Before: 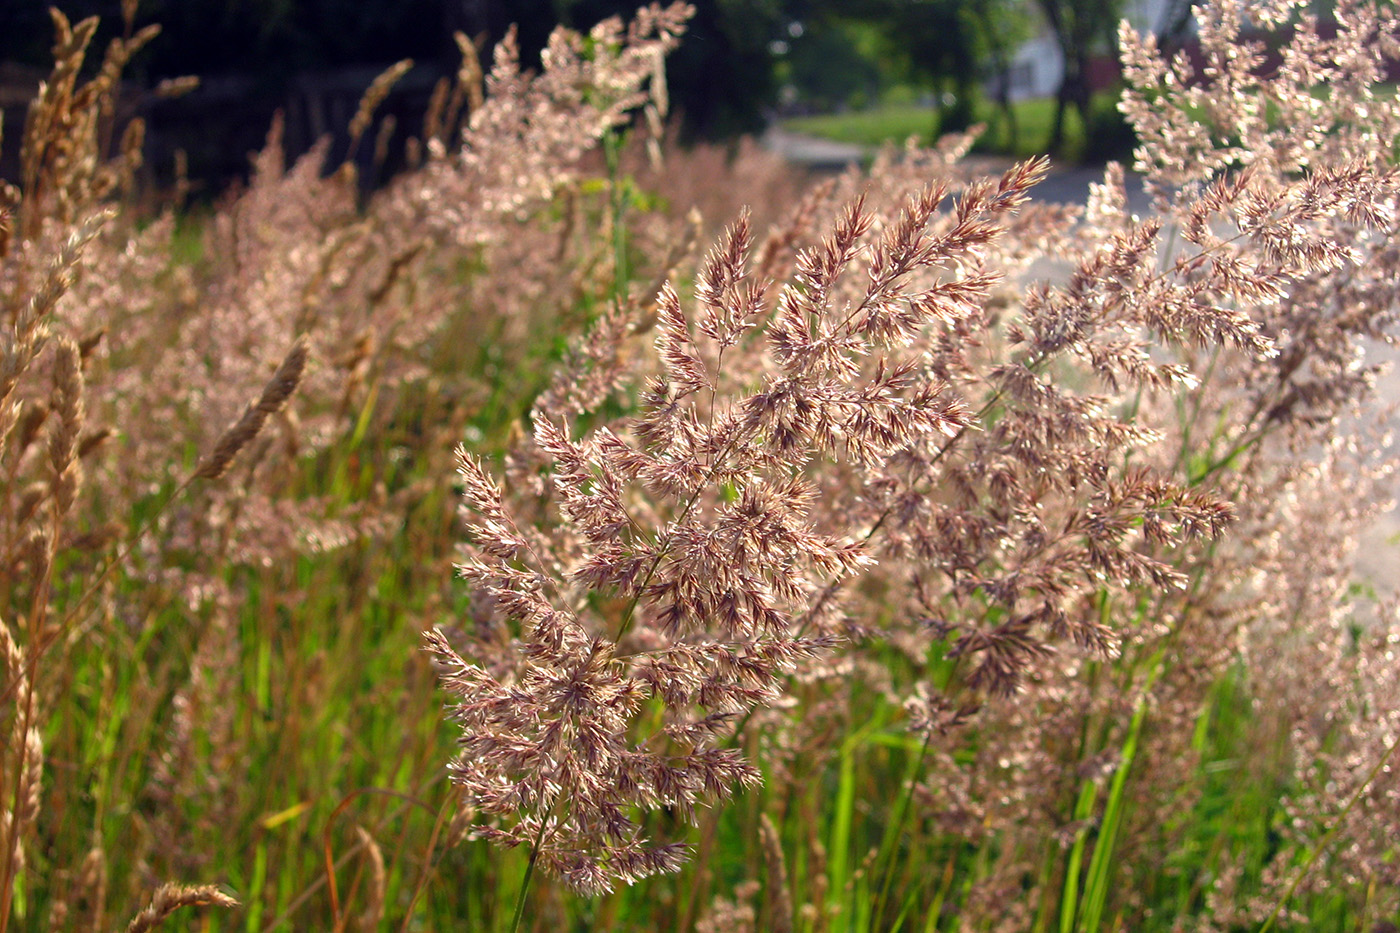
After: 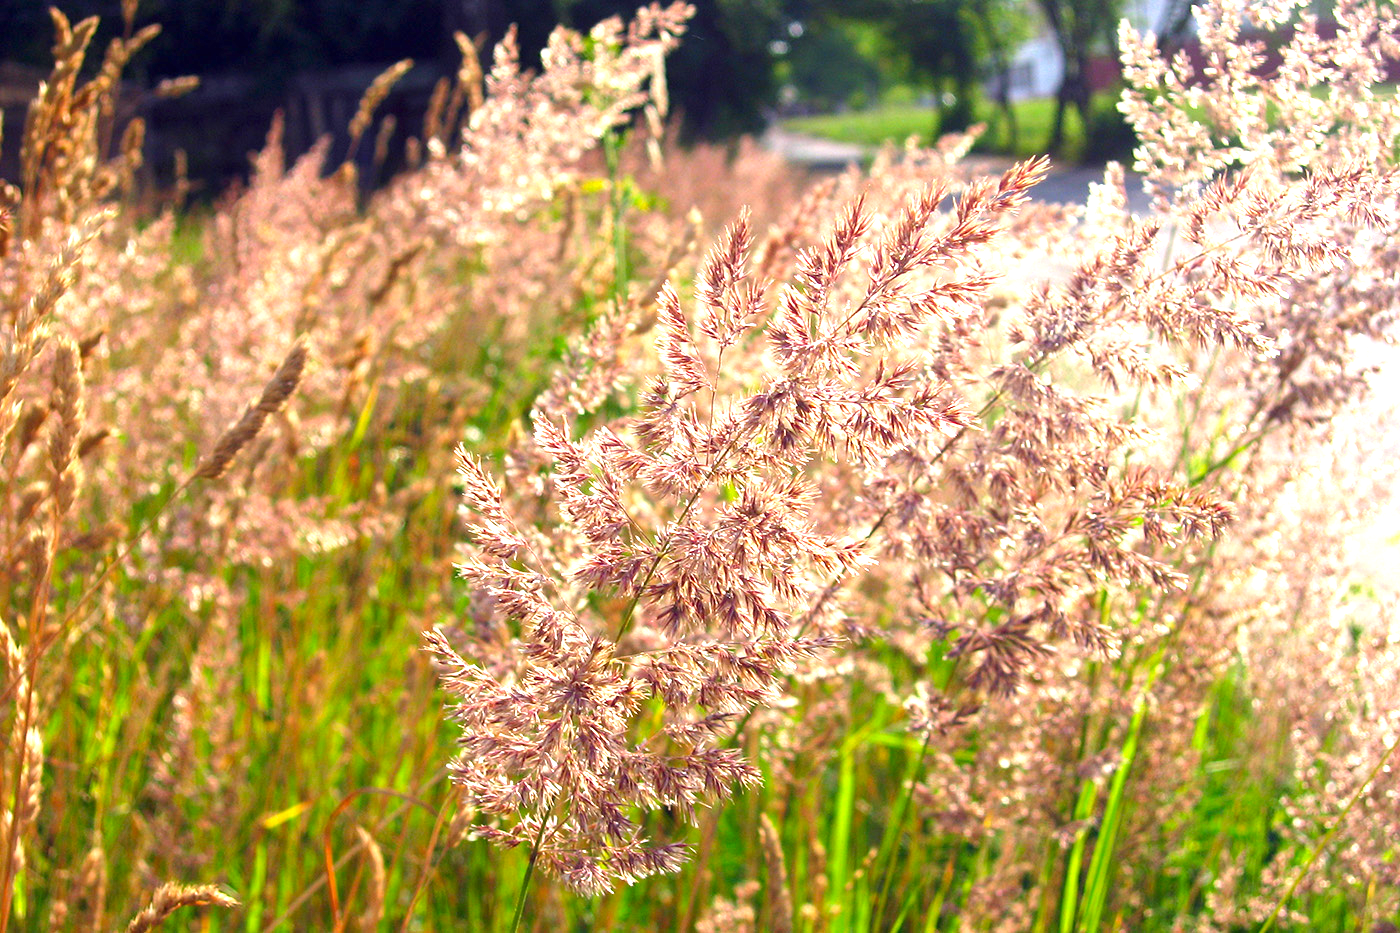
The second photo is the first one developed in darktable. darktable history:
exposure: black level correction 0, exposure 1.2 EV, compensate highlight preservation false
contrast brightness saturation: contrast 0.041, saturation 0.159
